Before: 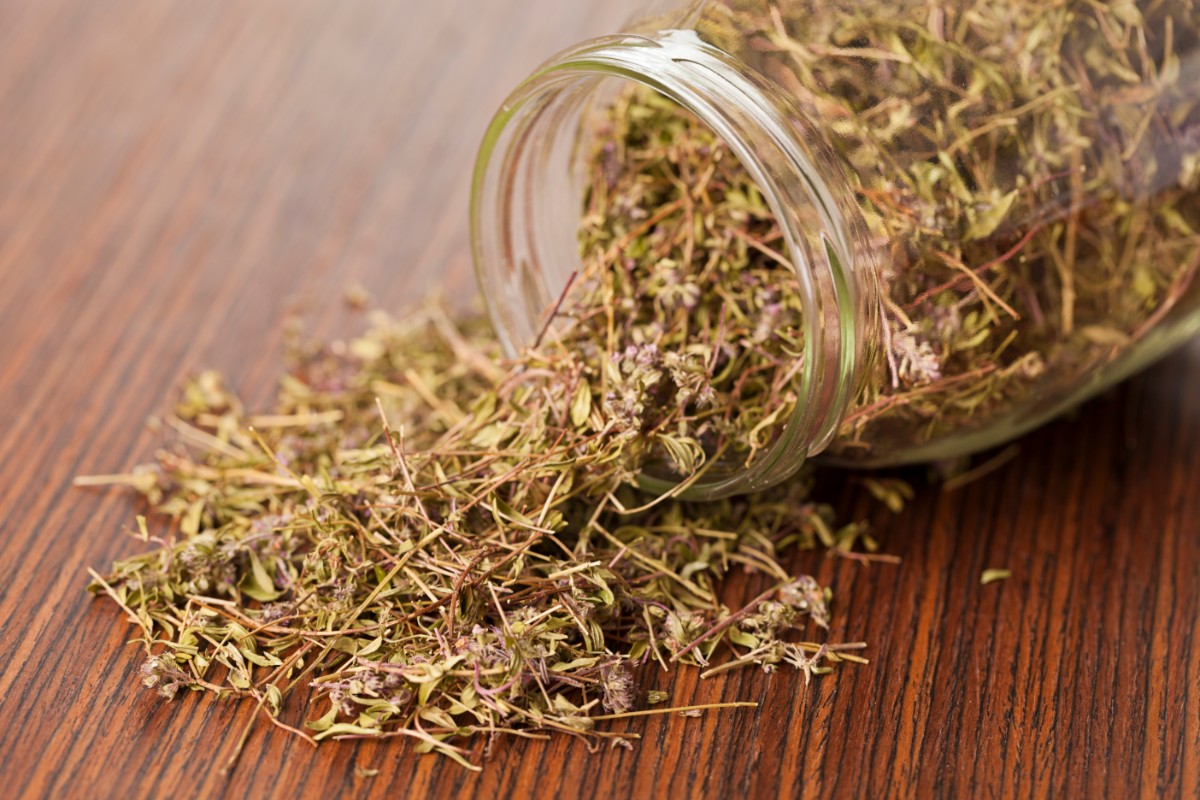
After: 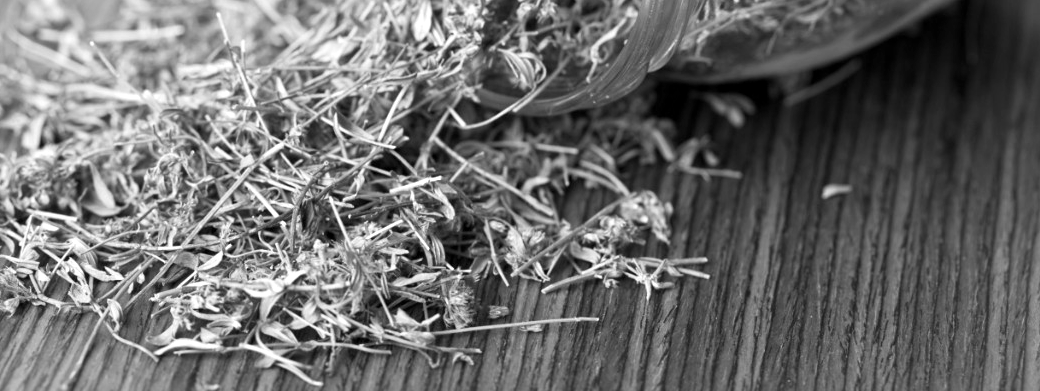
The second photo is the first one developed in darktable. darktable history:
exposure: black level correction 0.001, exposure 0.5 EV, compensate exposure bias true, compensate highlight preservation false
crop and rotate: left 13.306%, top 48.129%, bottom 2.928%
monochrome: on, module defaults
